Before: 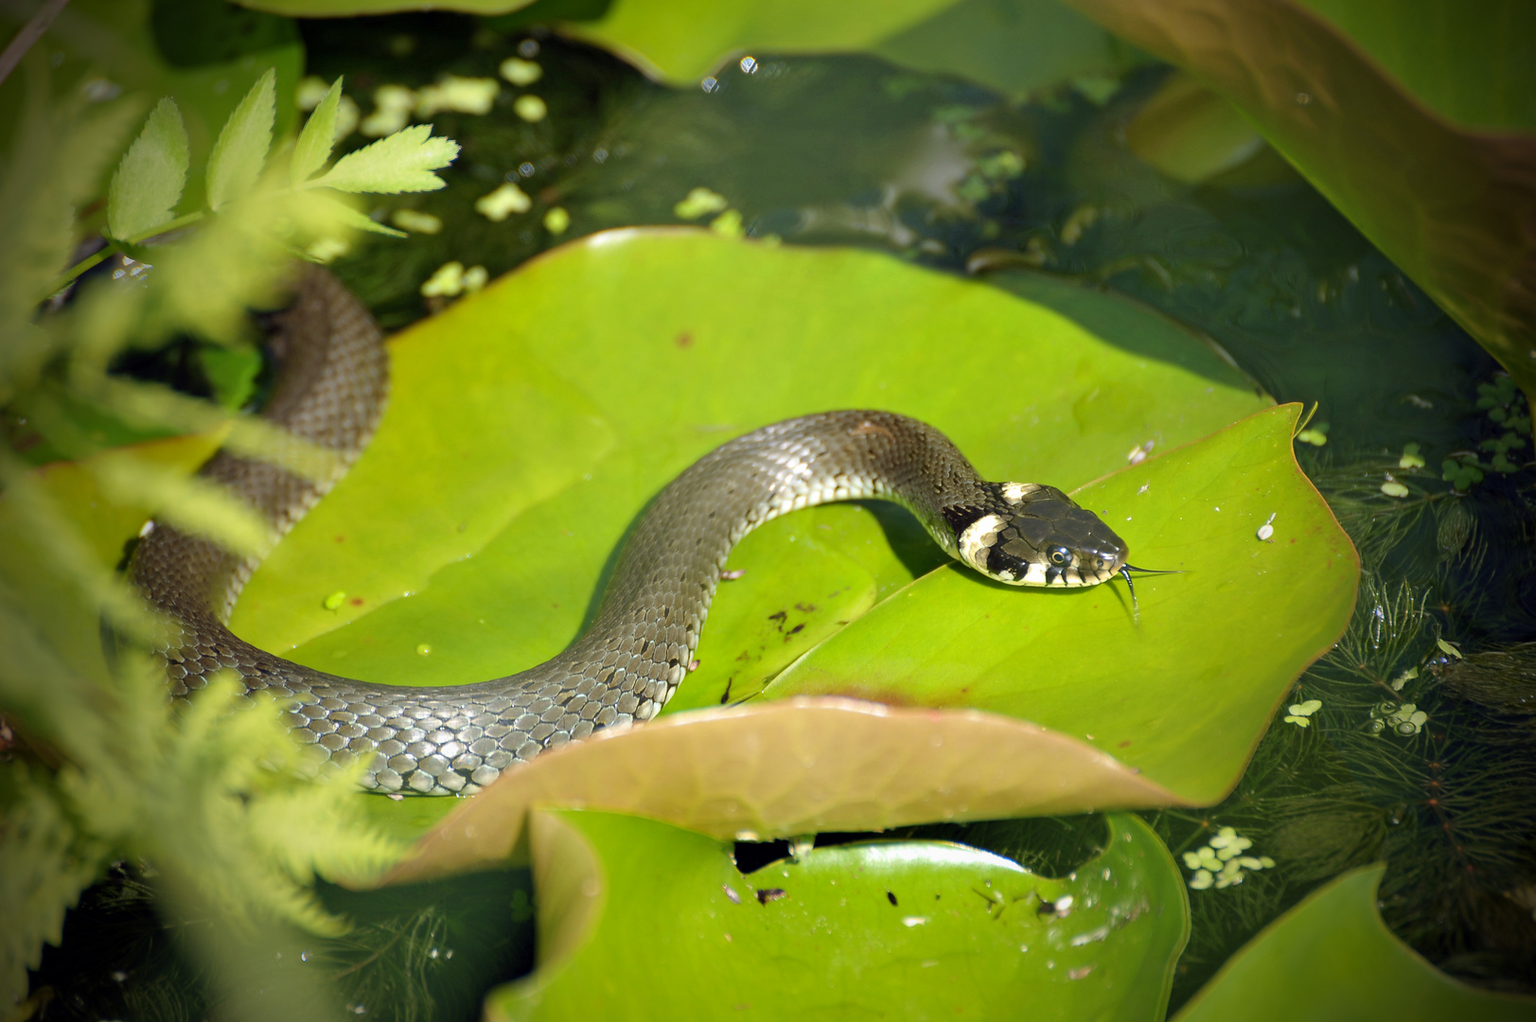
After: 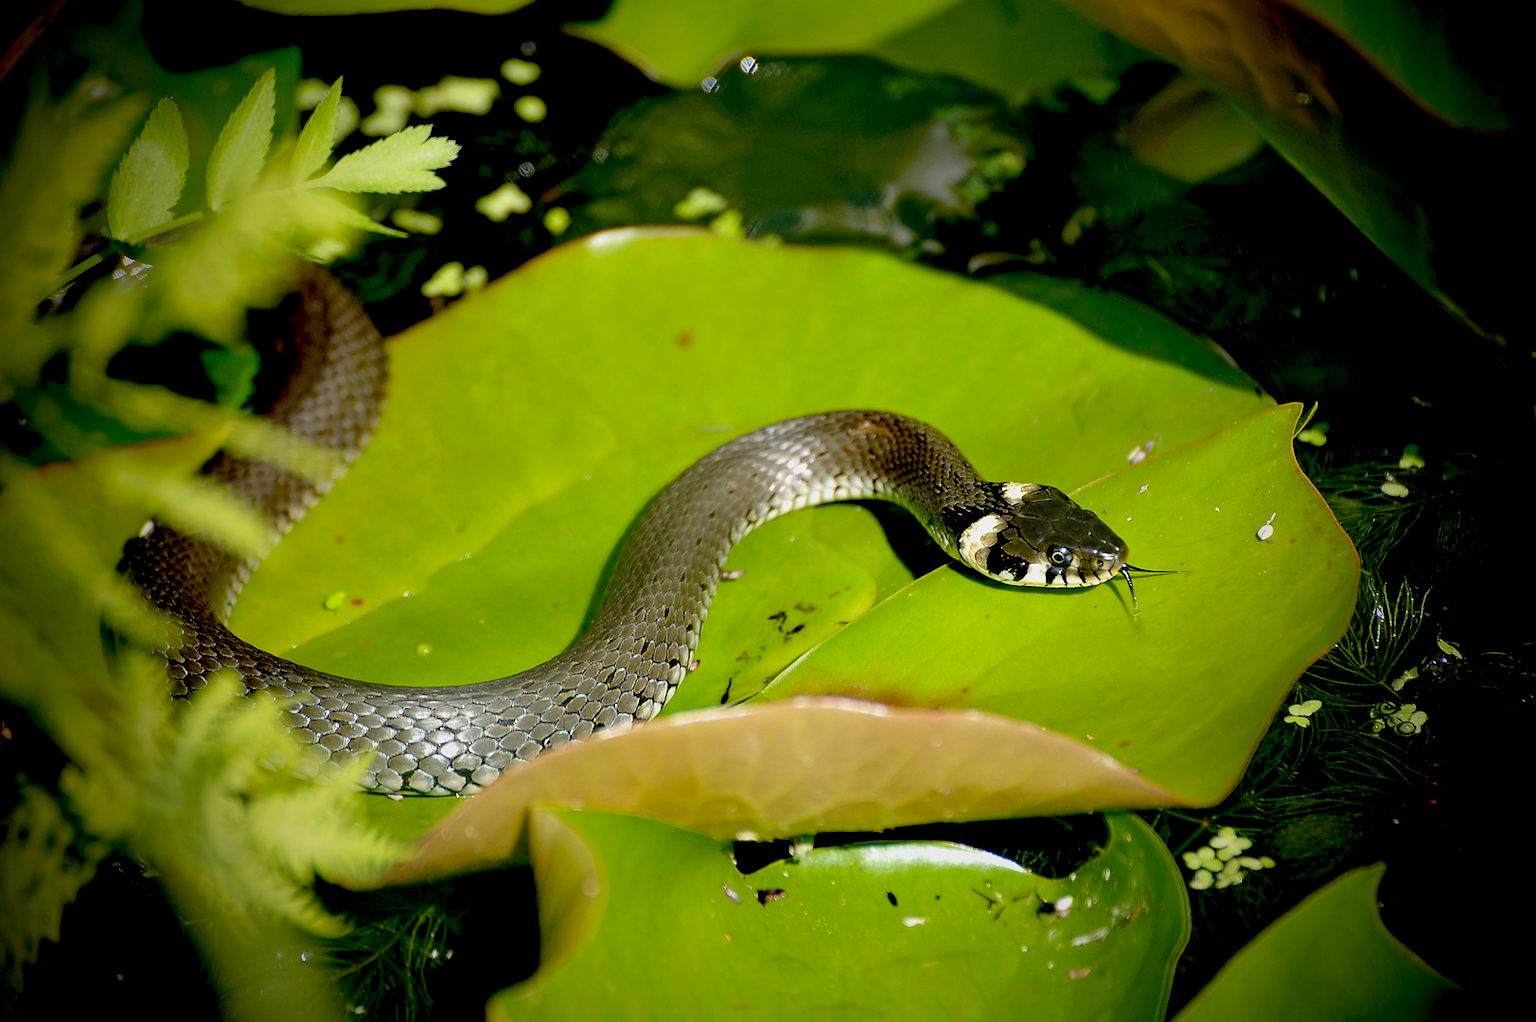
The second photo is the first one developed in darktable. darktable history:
exposure: black level correction 0.045, exposure -0.23 EV, compensate highlight preservation false
tone equalizer: on, module defaults
sharpen: radius 1.043
